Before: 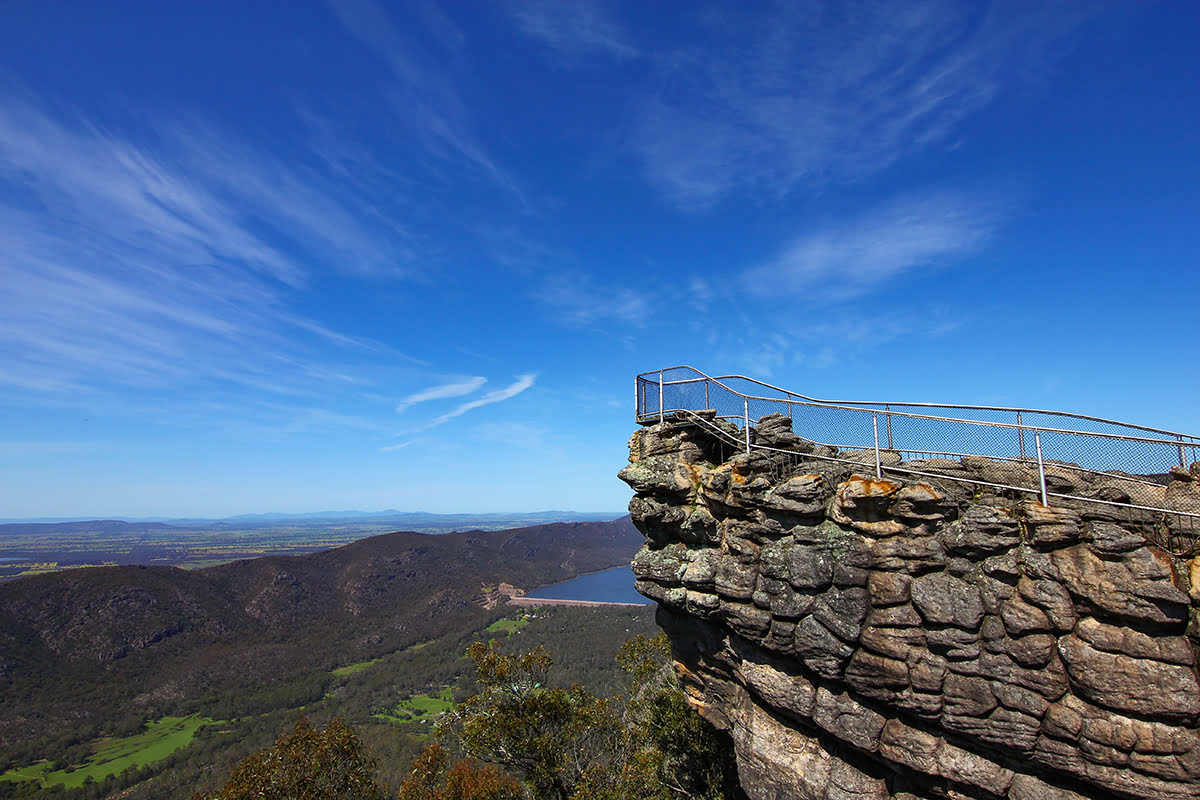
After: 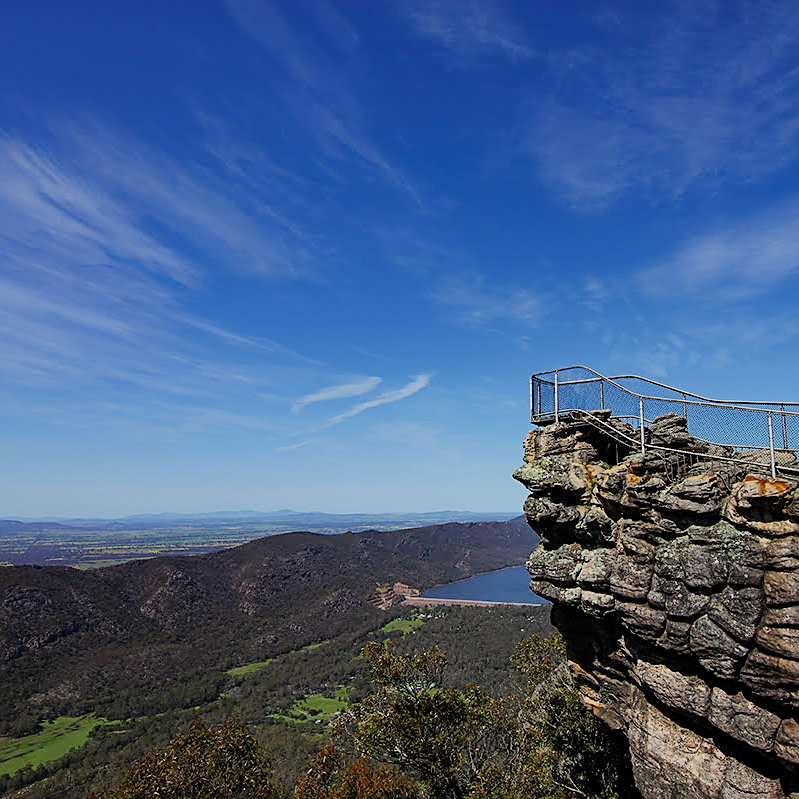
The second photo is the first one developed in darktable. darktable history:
crop and rotate: left 8.786%, right 24.548%
filmic rgb: black relative exposure -7.65 EV, white relative exposure 4.56 EV, hardness 3.61
sharpen: on, module defaults
